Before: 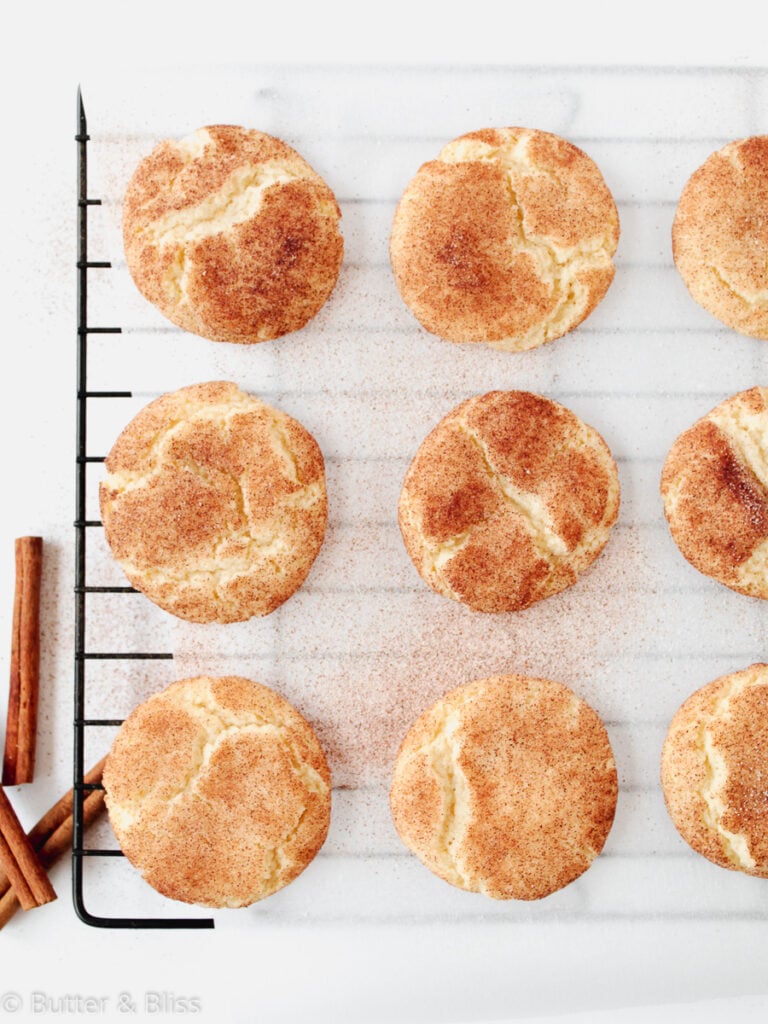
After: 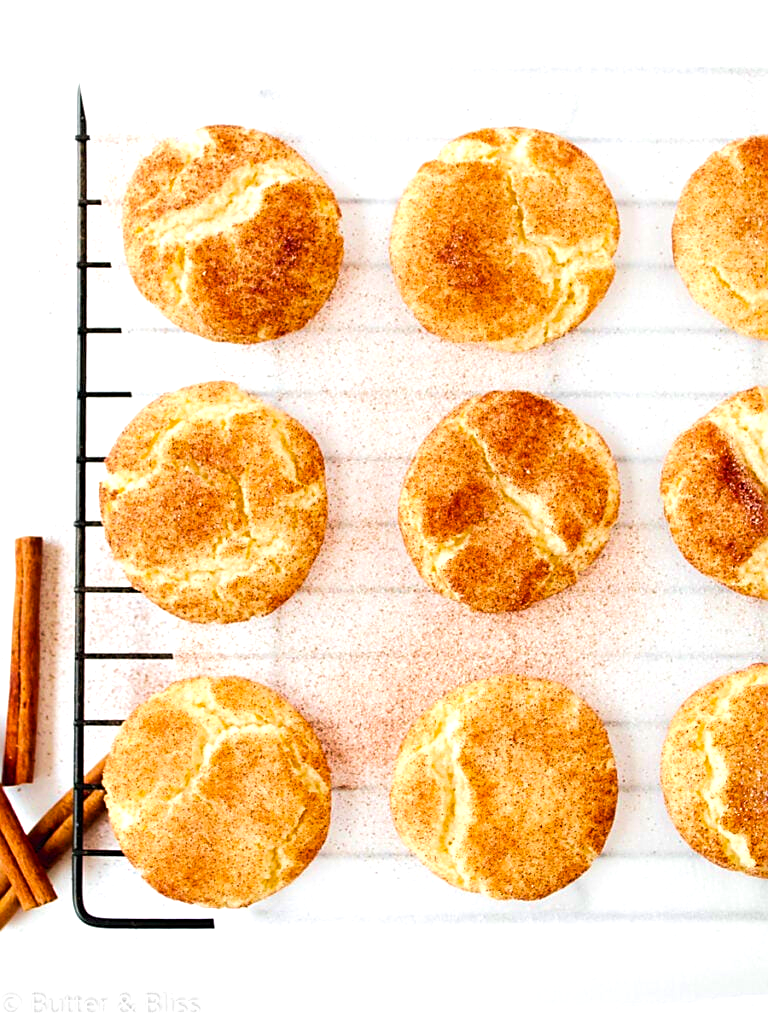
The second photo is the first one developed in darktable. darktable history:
velvia: strength 45%
sharpen: on, module defaults
color balance rgb: perceptual saturation grading › global saturation 36%, perceptual brilliance grading › global brilliance 10%, global vibrance 20%
